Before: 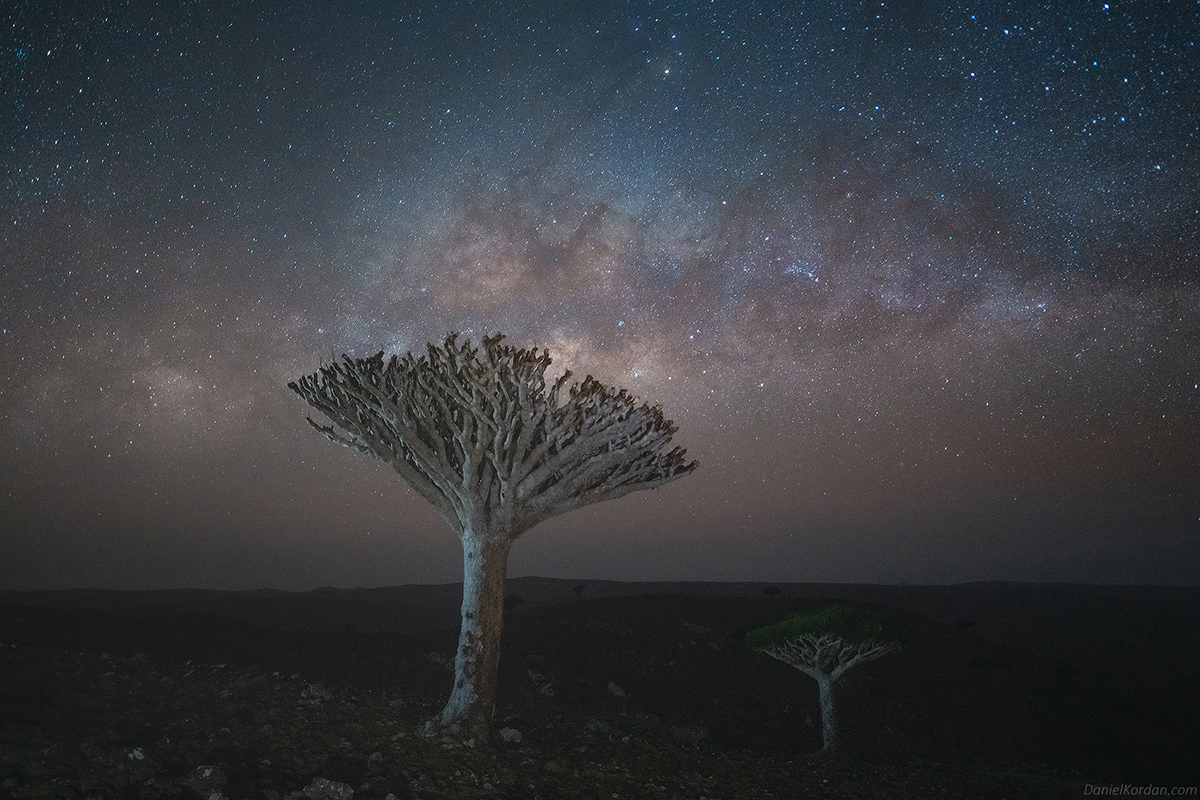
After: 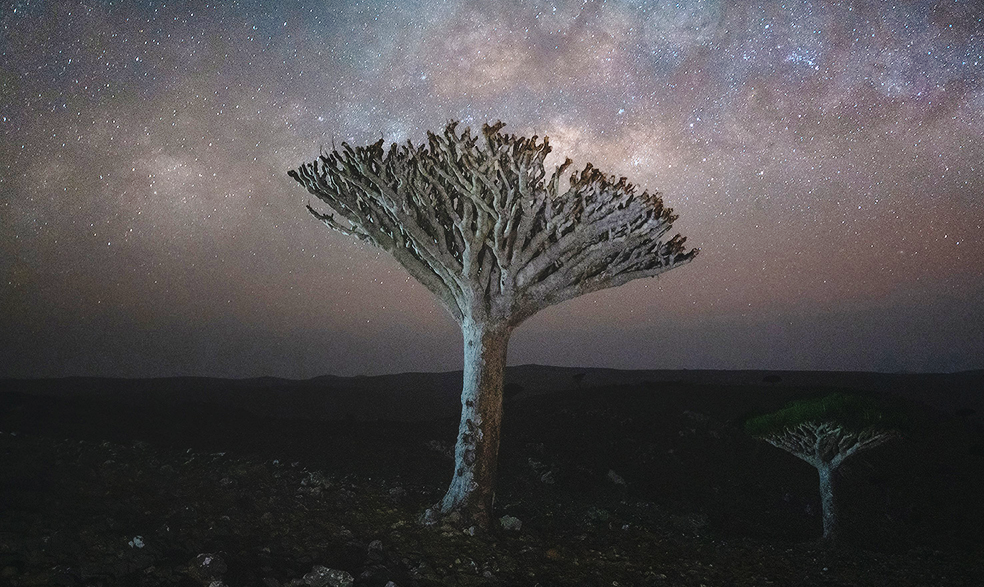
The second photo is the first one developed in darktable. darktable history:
crop: top 26.531%, right 17.959%
base curve: curves: ch0 [(0, 0) (0.028, 0.03) (0.121, 0.232) (0.46, 0.748) (0.859, 0.968) (1, 1)], preserve colors none
